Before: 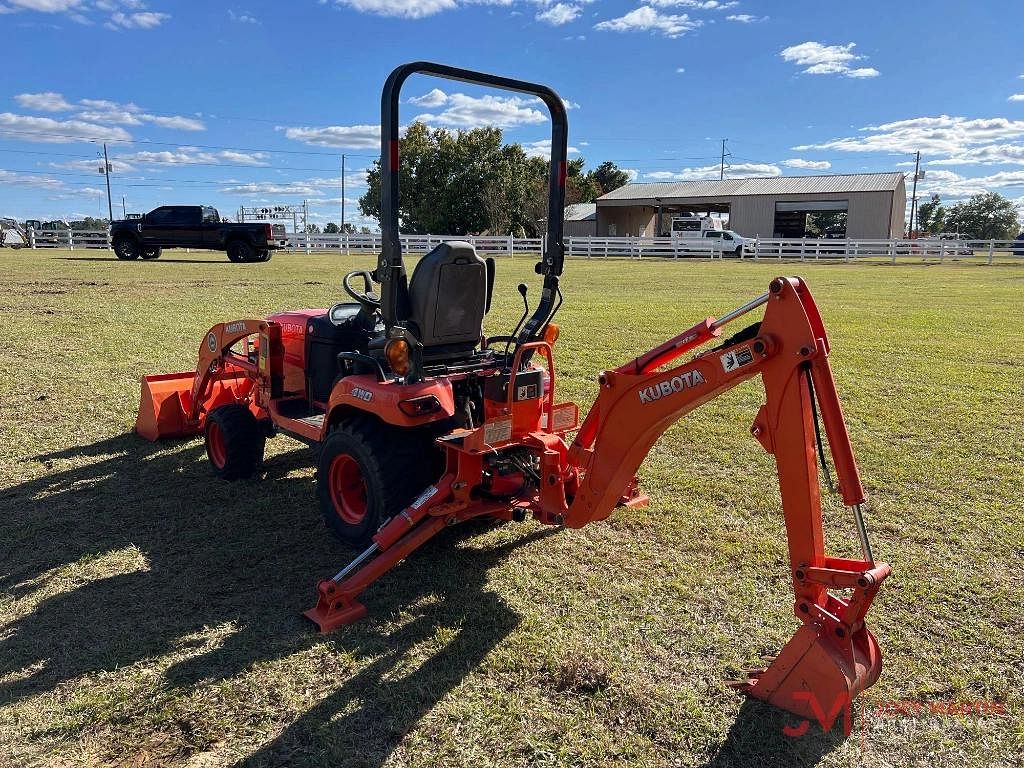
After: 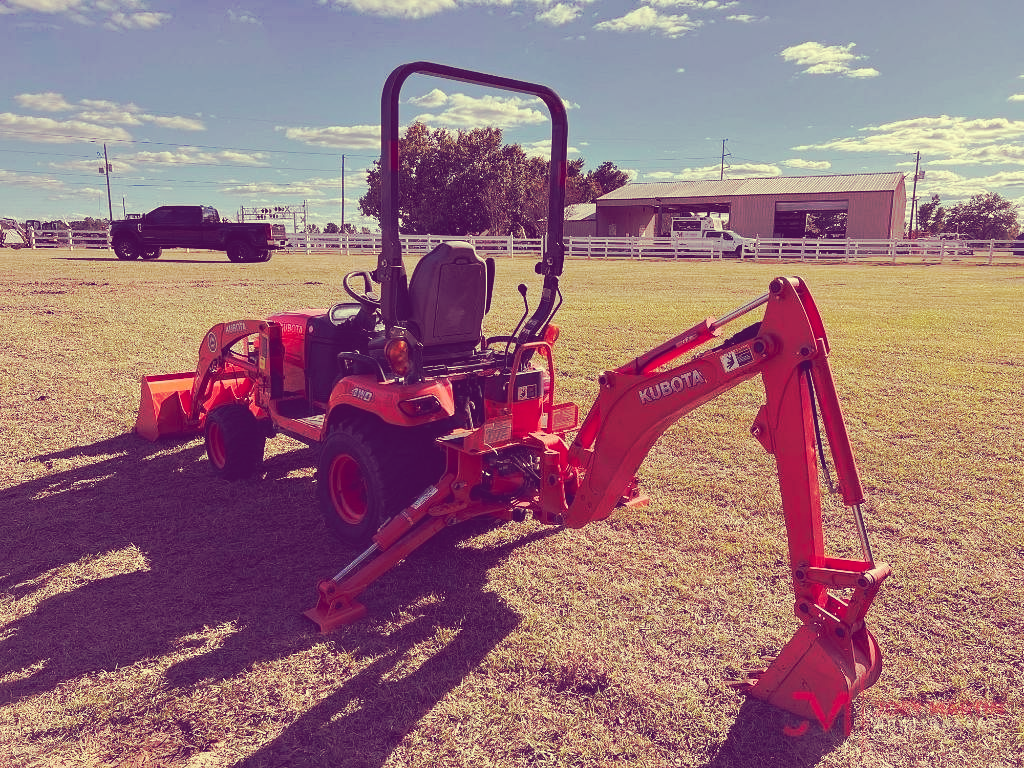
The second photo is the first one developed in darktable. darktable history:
tone curve: curves: ch0 [(0, 0) (0.003, 0.003) (0.011, 0.011) (0.025, 0.024) (0.044, 0.043) (0.069, 0.068) (0.1, 0.098) (0.136, 0.133) (0.177, 0.174) (0.224, 0.22) (0.277, 0.271) (0.335, 0.328) (0.399, 0.391) (0.468, 0.458) (0.543, 0.602) (0.623, 0.672) (0.709, 0.747) (0.801, 0.826) (0.898, 0.911) (1, 1)], preserve colors none
color look up table: target L [95.09, 94.53, 88.98, 86.71, 83.78, 81.09, 78.47, 76.79, 73.55, 62.99, 61.99, 60.84, 52.72, 32.64, 19.11, 200, 83.29, 67.98, 52.37, 52.11, 55.55, 49.95, 44.86, 44.71, 30.78, 18.67, 93.53, 77.07, 77.31, 61.84, 61.65, 57.05, 54.98, 49.56, 43.78, 45.58, 37.8, 31.52, 25.31, 31.08, 28.02, 21.62, 18.26, 89.5, 73.73, 69.84, 57.88, 41.89, 37.96], target a [-11.22, -14.74, -33.93, -67.93, -60.37, -1.185, -17.74, 3.258, -47.26, -44.33, -10.1, -11.38, -28.81, 16.16, 21.32, 0, 4.052, 39.86, 79.8, 78.31, 19.99, 27.49, 69.92, 56.61, 50.8, 40.58, -1.047, 29.81, 10.6, 69.82, 27.86, 8.237, 21.69, -1.92, 67.23, 47.66, 63.89, 16.61, 39.4, 34.05, 50.1, 45.66, 34.72, -22.55, -5.292, -34.14, -28.36, -3.951, 10.16], target b [46.2, 64.91, 24.8, 57.28, 34.65, 28.3, 29.36, 44.7, 16.52, 33.83, 44.24, 27.47, 11.92, 3.477, -18.65, 0, 63.08, 30.57, 3.687, 35.14, 37.99, 8.388, 1.641, 23.97, 6.562, -16.89, 26.02, 10.75, 4.549, -19.2, -17.65, -20.05, -8.476, -39.49, -47.77, -3.004, -29.77, -40.79, -60.66, -15.28, -13.84, -42.11, -30.67, 18.66, 4.856, -5.893, -4.587, -23.9, -10.15], num patches 49
